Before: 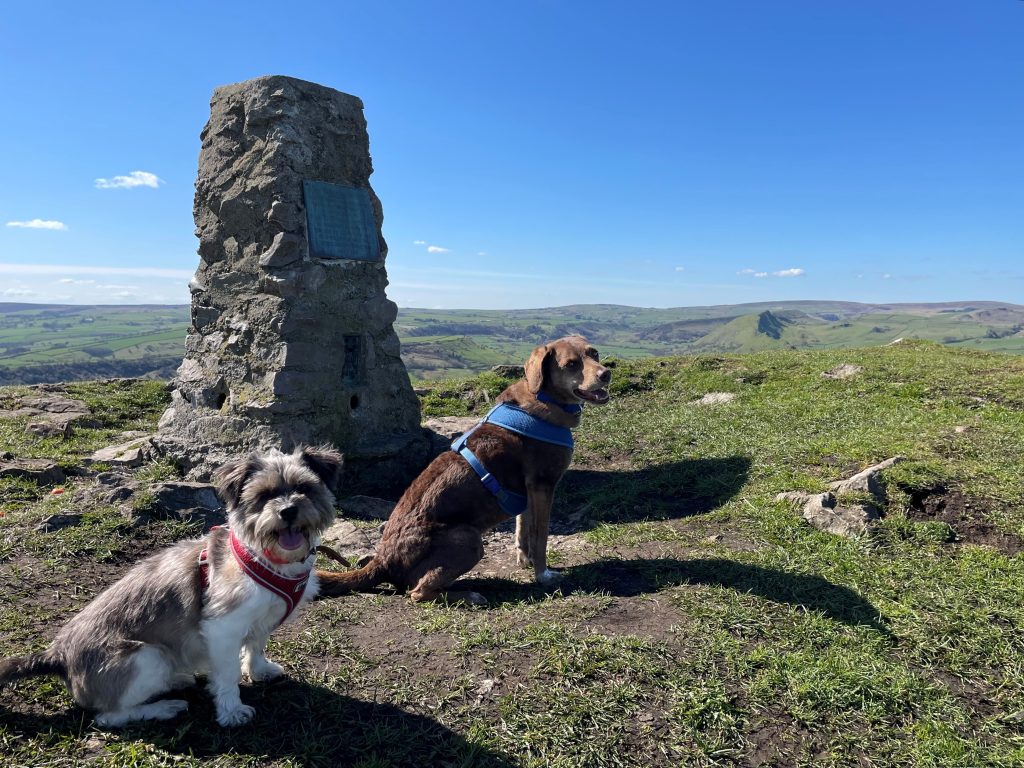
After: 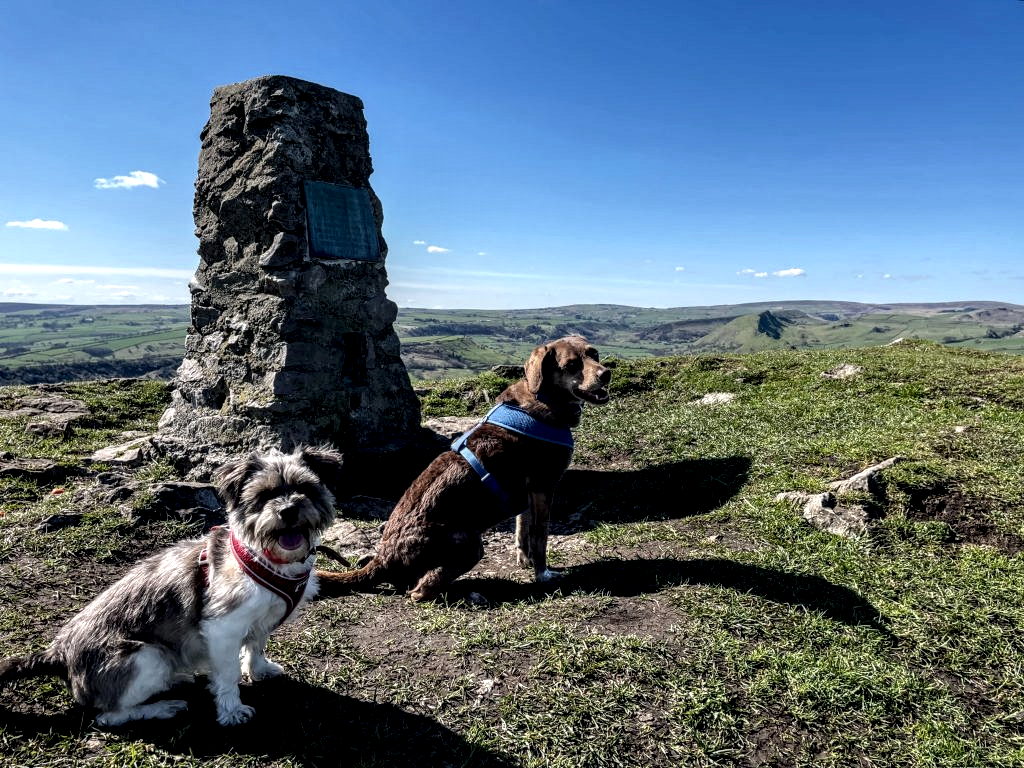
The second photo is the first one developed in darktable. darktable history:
exposure: exposure -0.313 EV, compensate exposure bias true, compensate highlight preservation false
local contrast: detail 205%
